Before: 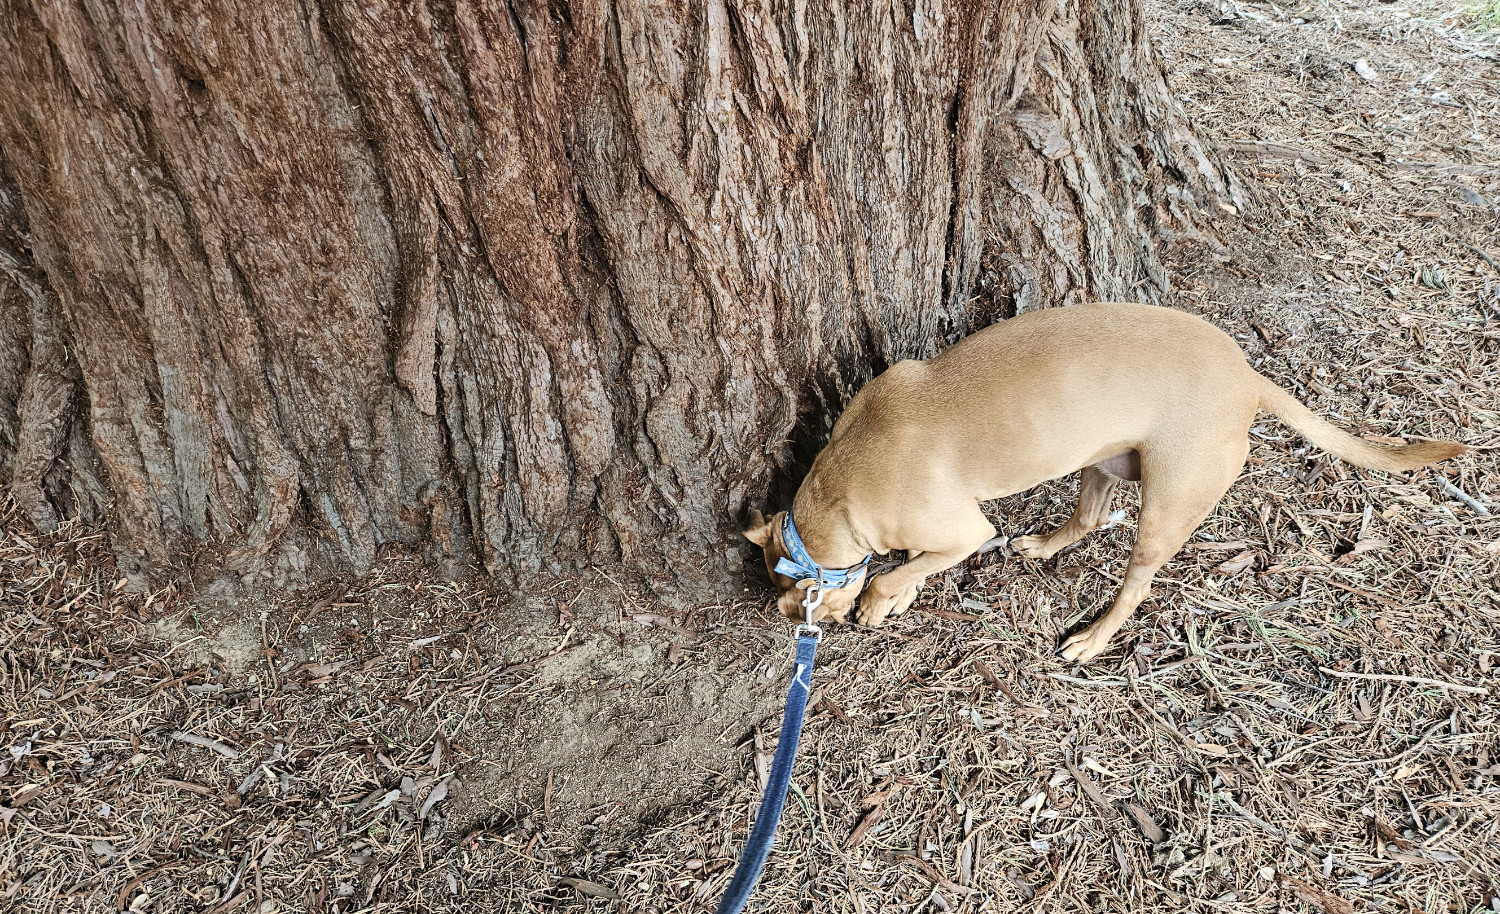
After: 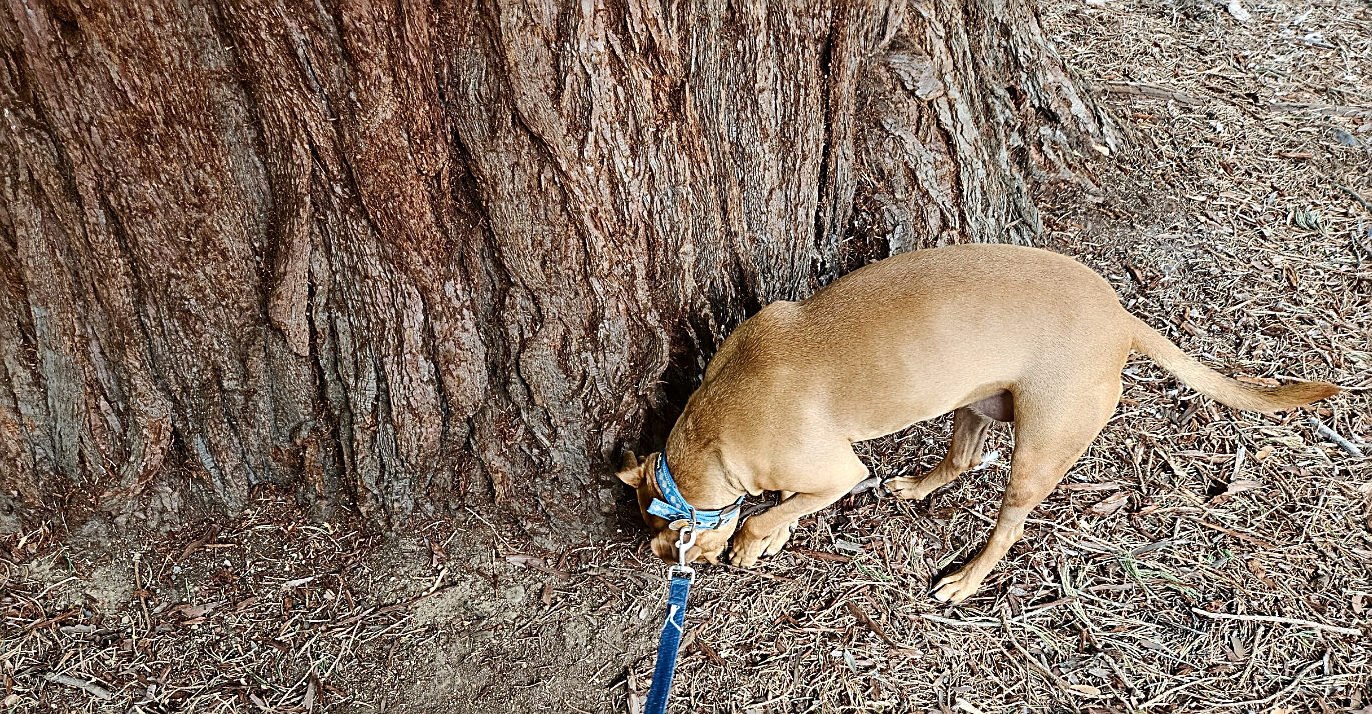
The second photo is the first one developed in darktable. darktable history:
exposure: compensate highlight preservation false
crop: left 8.527%, top 6.543%, bottom 15.261%
sharpen: on, module defaults
contrast brightness saturation: contrast 0.066, brightness -0.152, saturation 0.114
